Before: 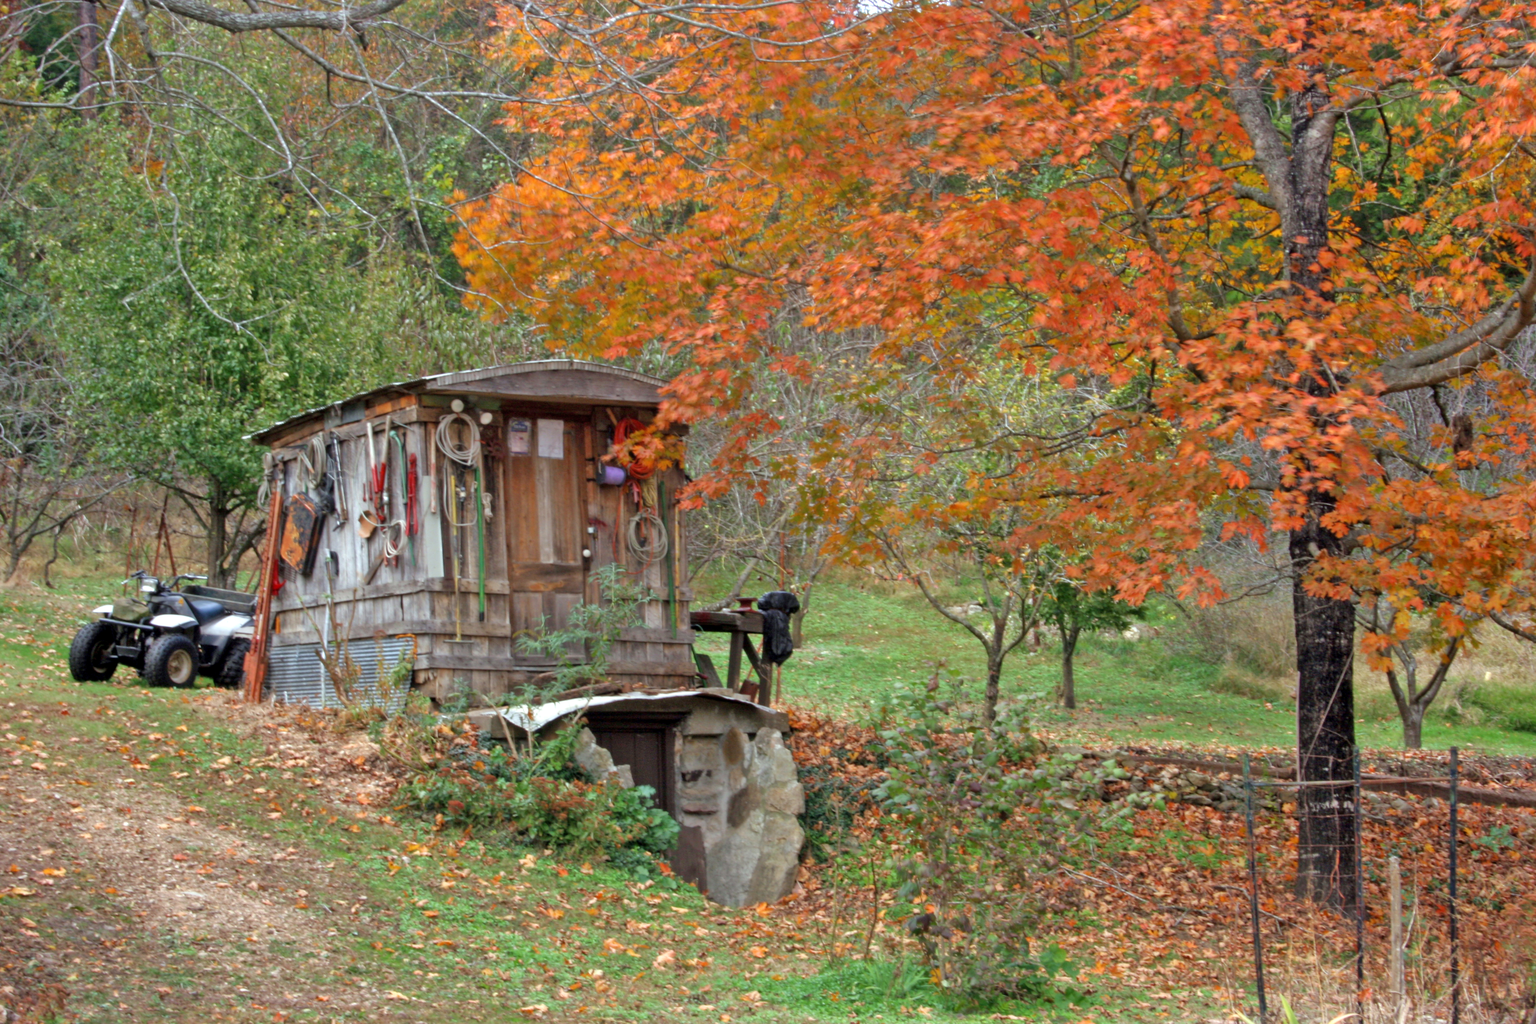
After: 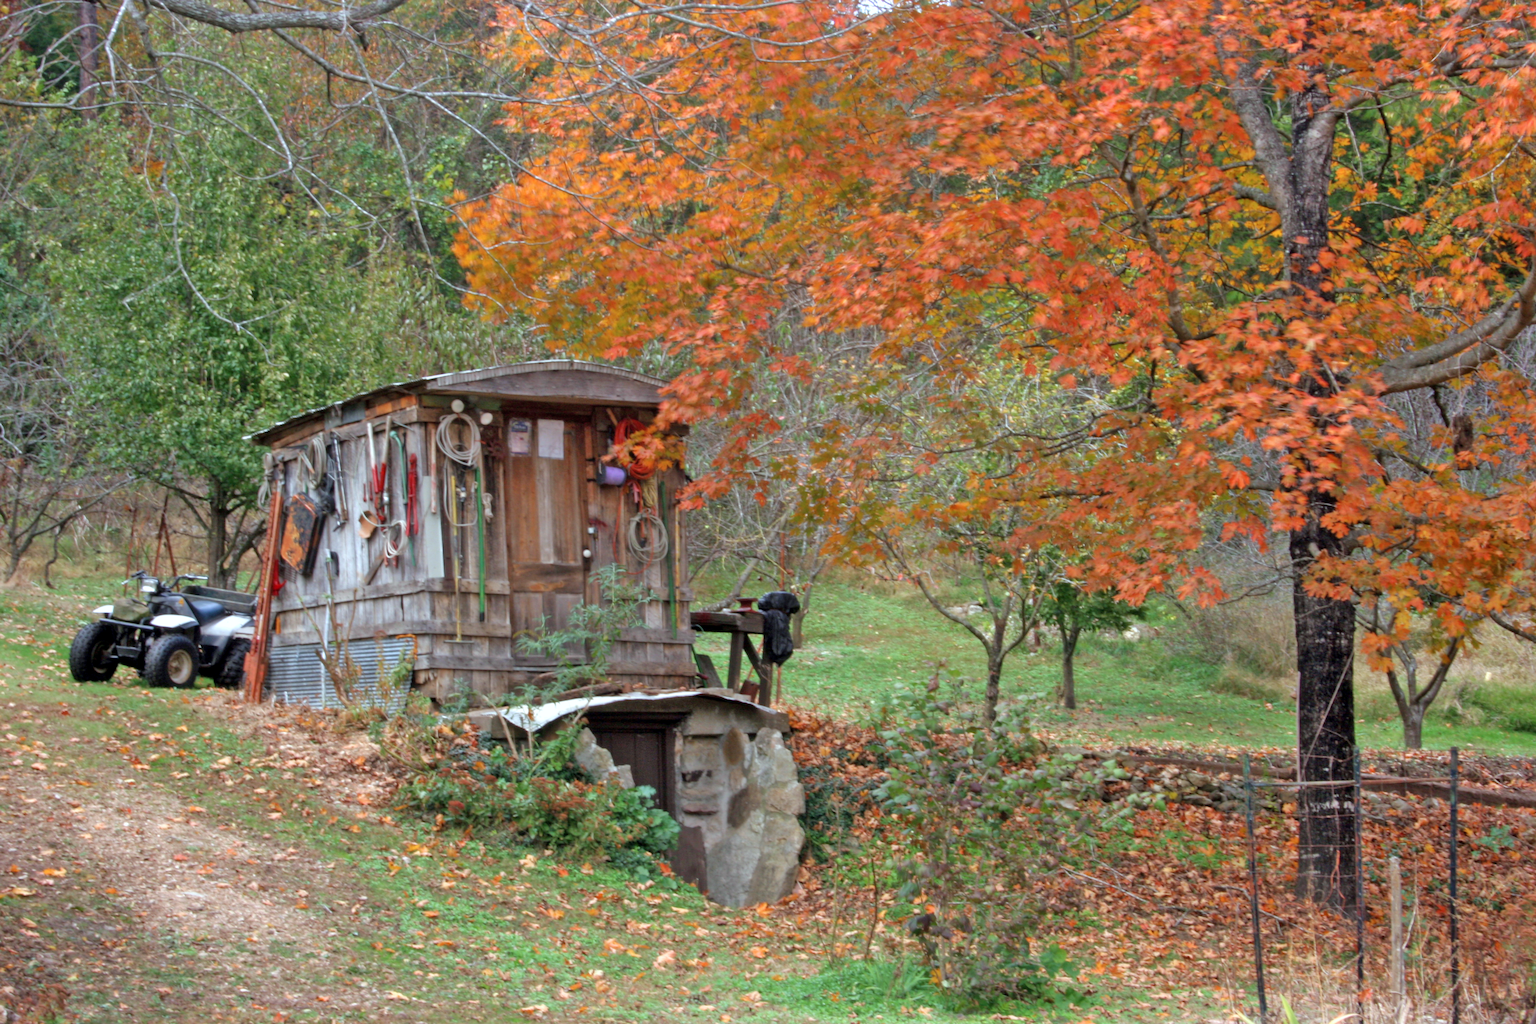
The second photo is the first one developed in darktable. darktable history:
color correction: highlights a* -0.137, highlights b* -5.91, shadows a* -0.137, shadows b* -0.137
shadows and highlights: highlights 70.7, soften with gaussian
